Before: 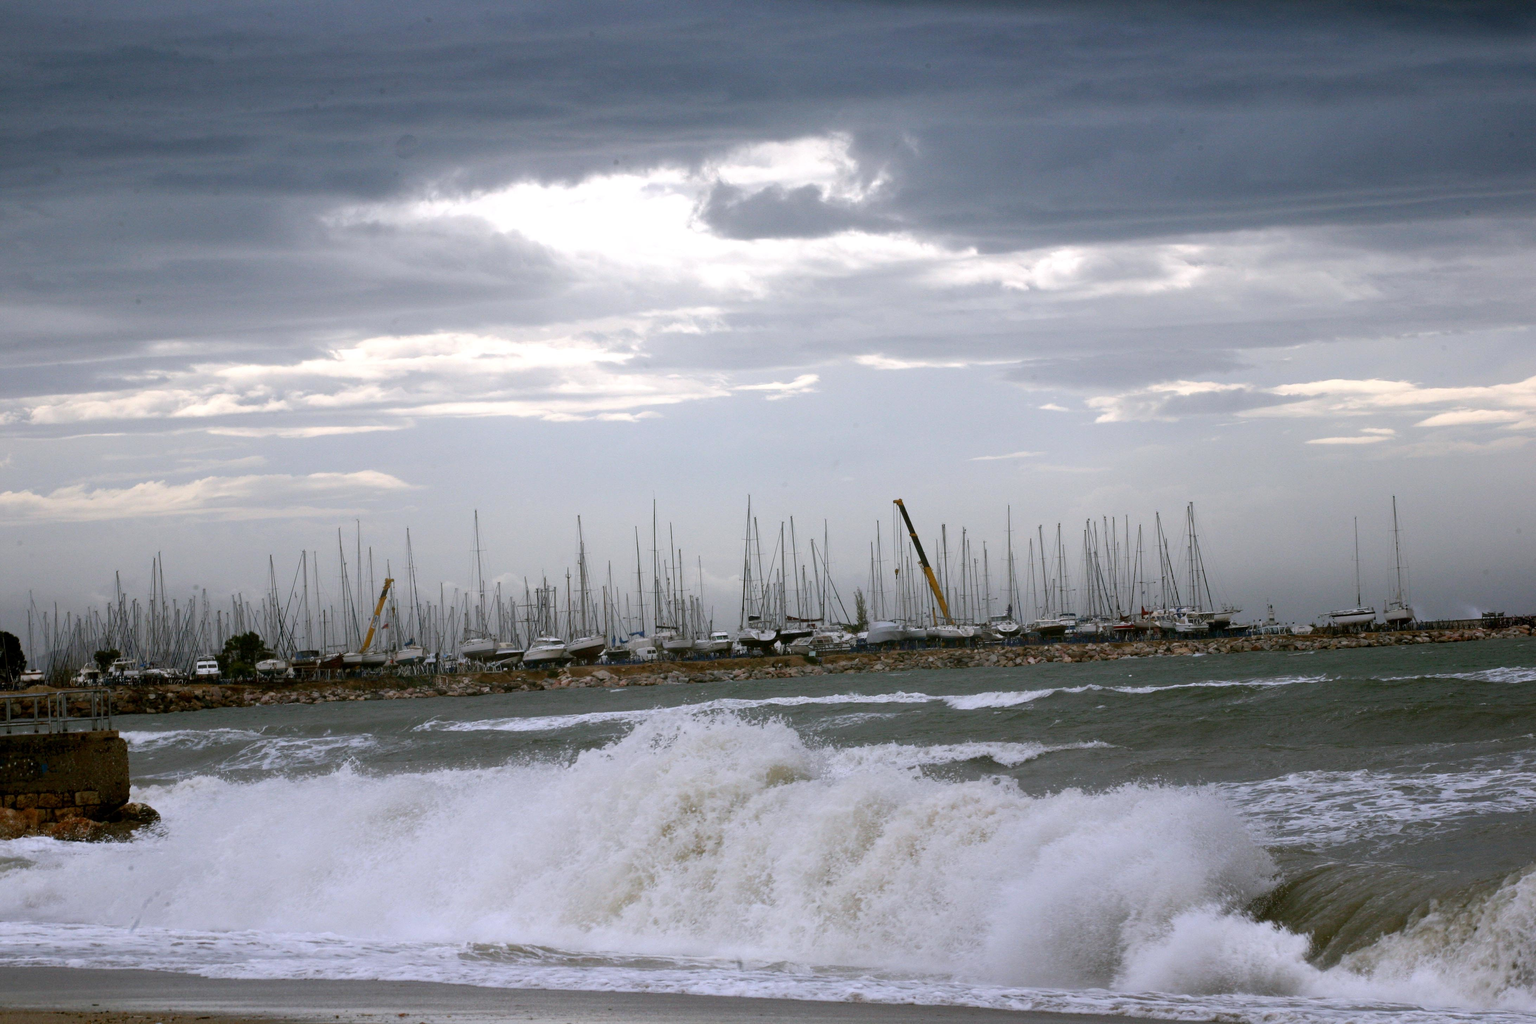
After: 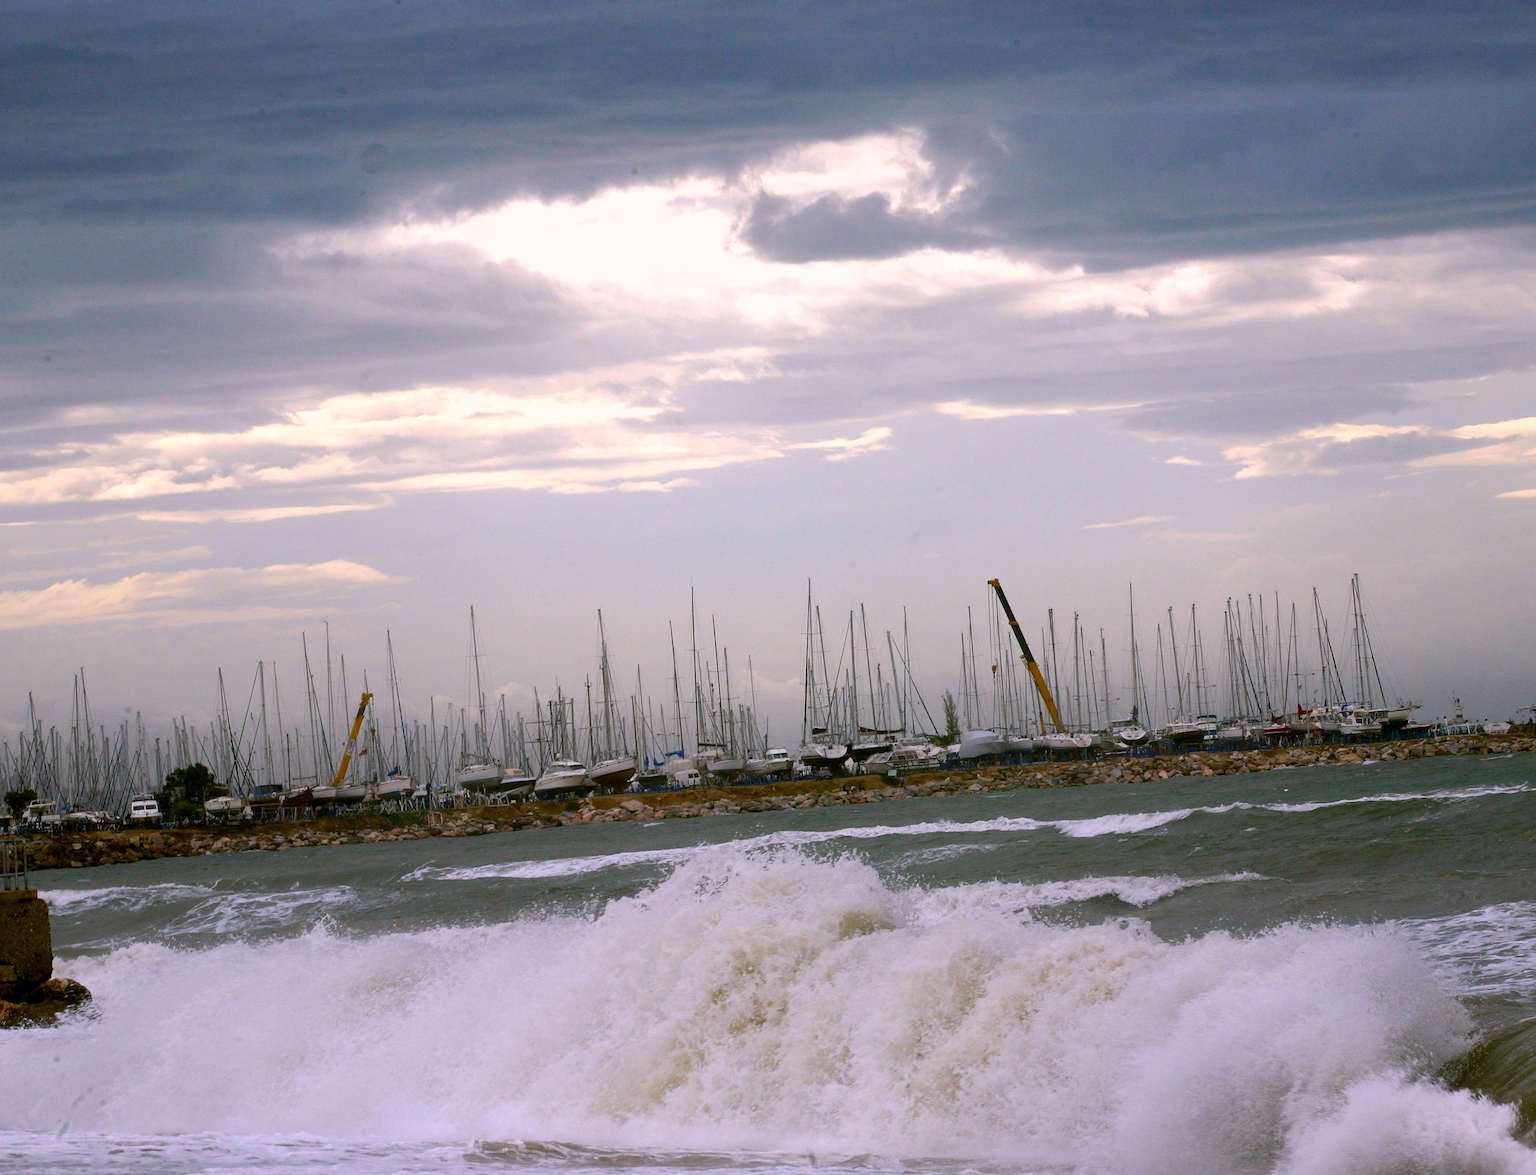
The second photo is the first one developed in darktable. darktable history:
sharpen: amount 0.208
tone equalizer: edges refinement/feathering 500, mask exposure compensation -1.57 EV, preserve details no
crop and rotate: angle 1.45°, left 4.522%, top 0.947%, right 11.568%, bottom 2.682%
color balance rgb: highlights gain › chroma 2.057%, highlights gain › hue 46.13°, linear chroma grading › shadows -10.495%, linear chroma grading › global chroma 19.945%, perceptual saturation grading › global saturation 29.62%, global vibrance 14.359%
